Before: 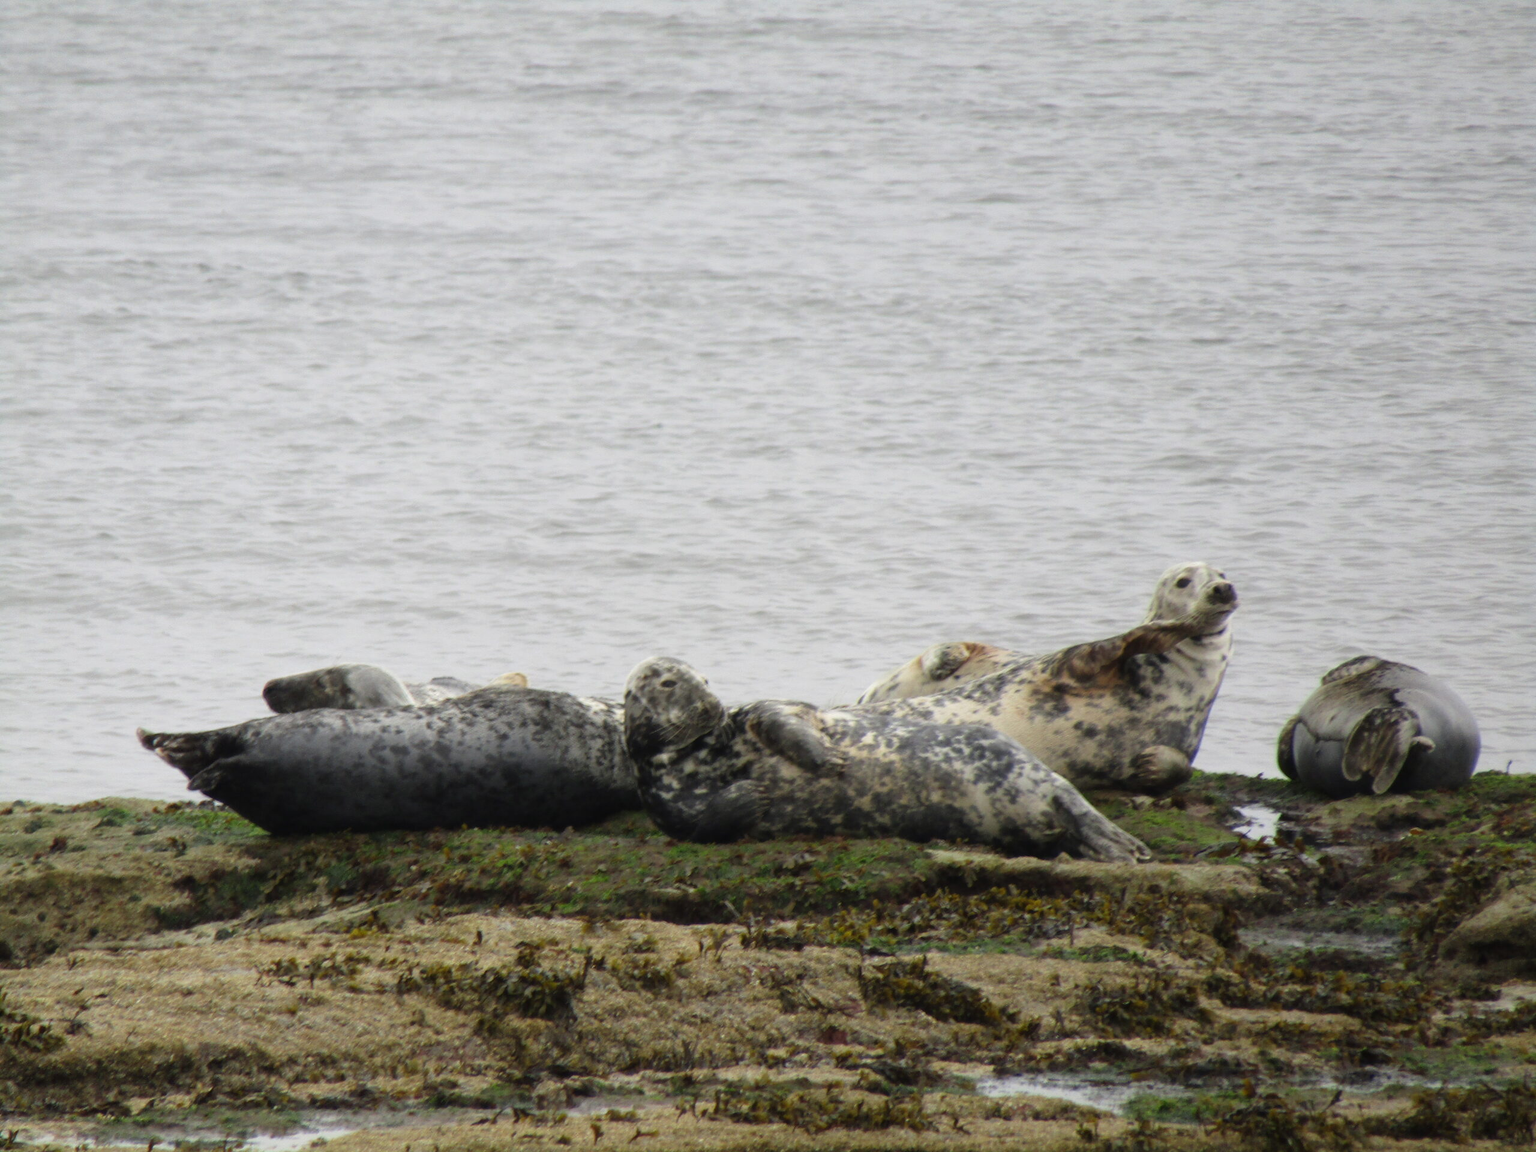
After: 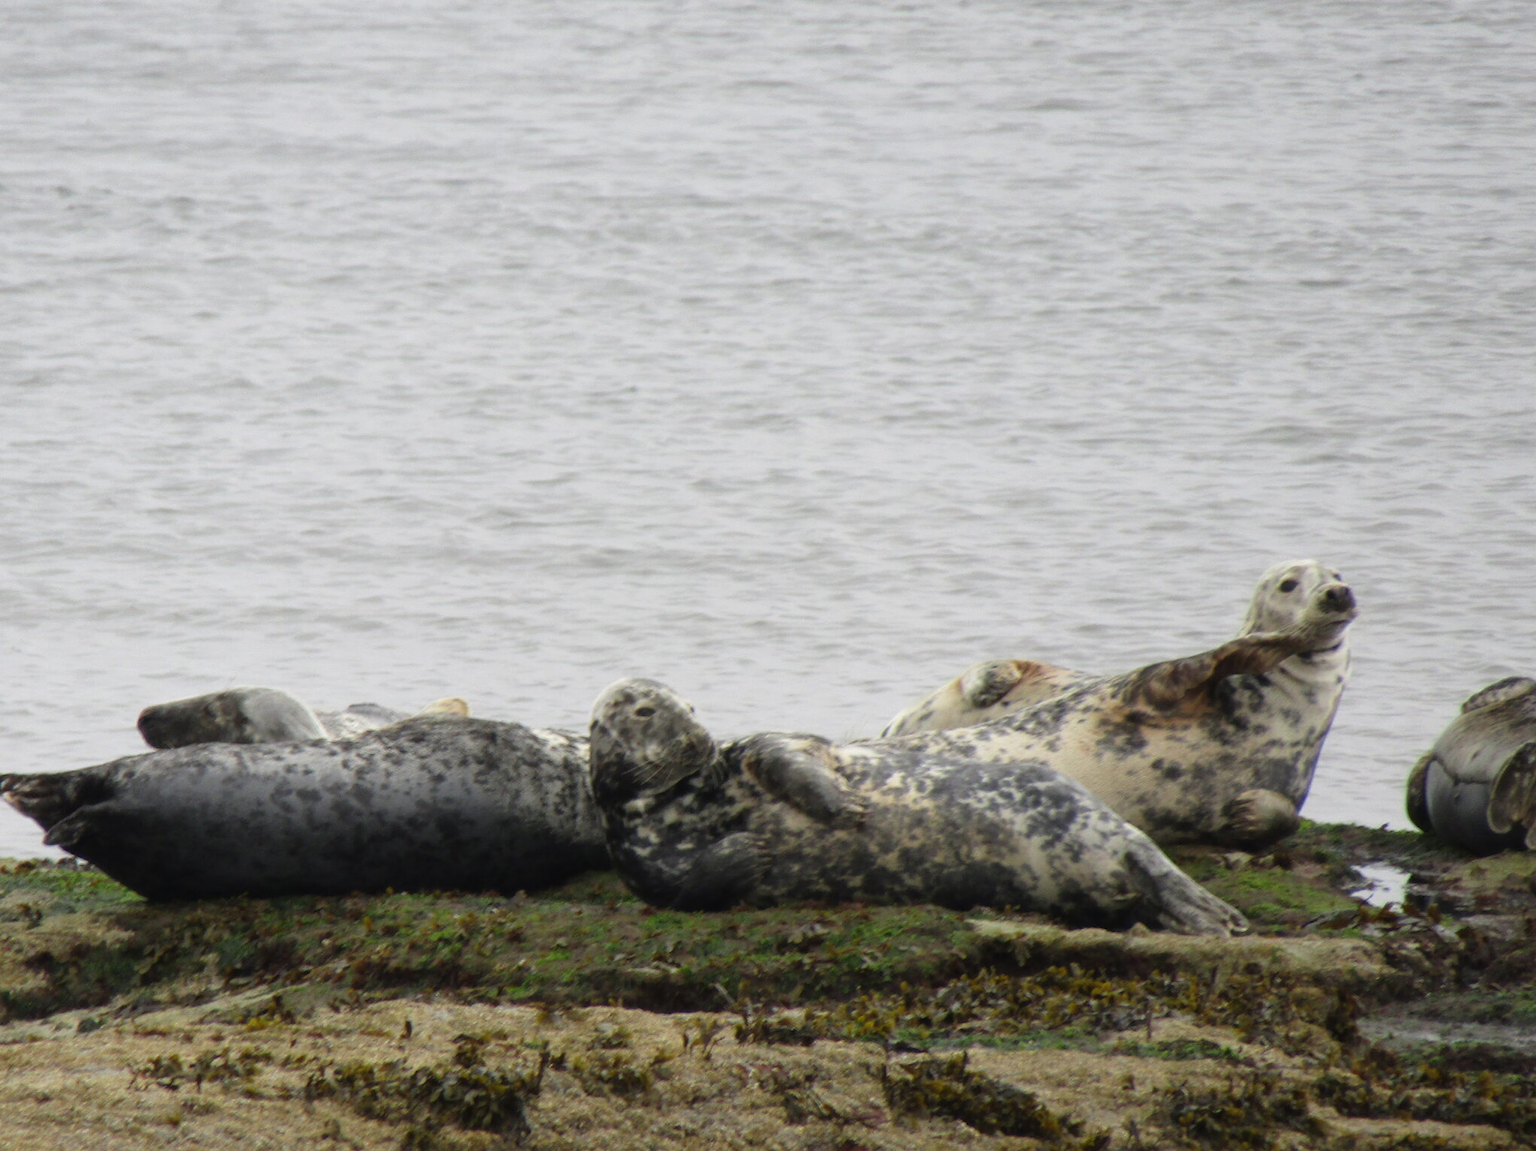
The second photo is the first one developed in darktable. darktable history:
crop: left 10%, top 10%, right 10%, bottom 10%
